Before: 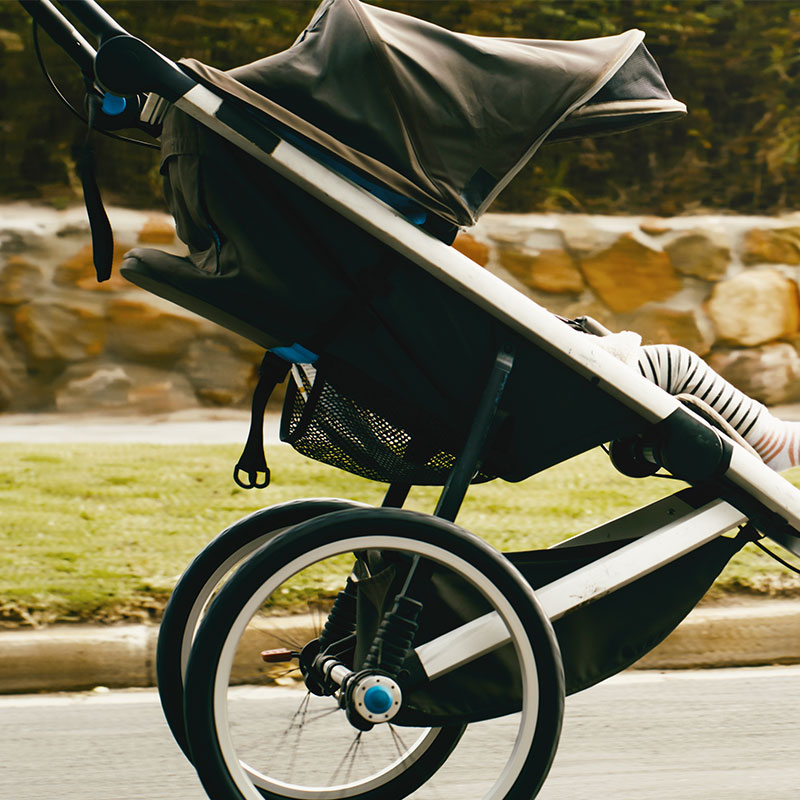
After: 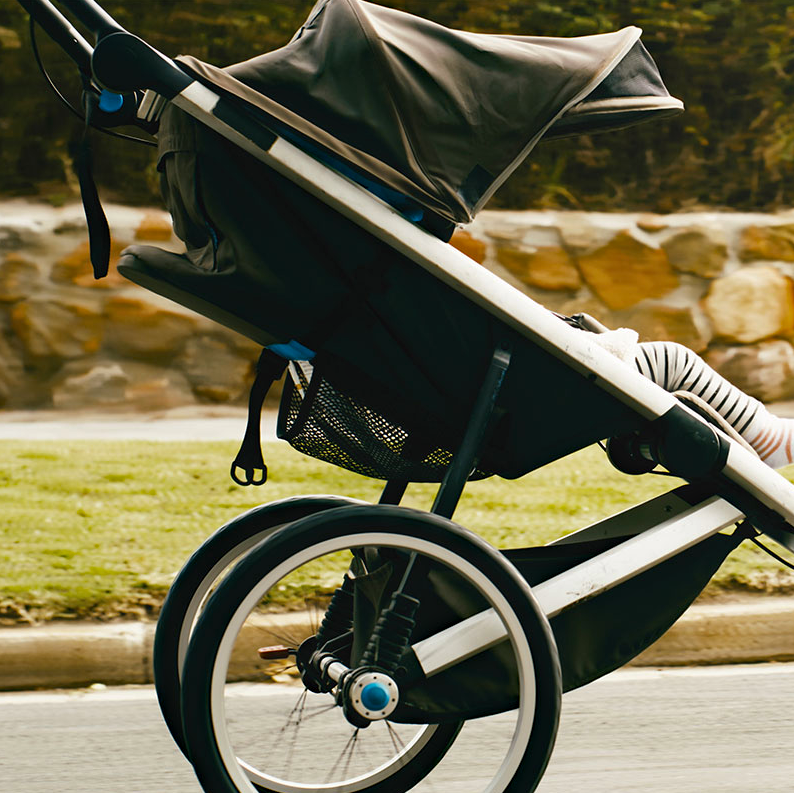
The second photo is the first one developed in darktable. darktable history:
crop: left 0.434%, top 0.485%, right 0.244%, bottom 0.386%
haze removal: compatibility mode true, adaptive false
